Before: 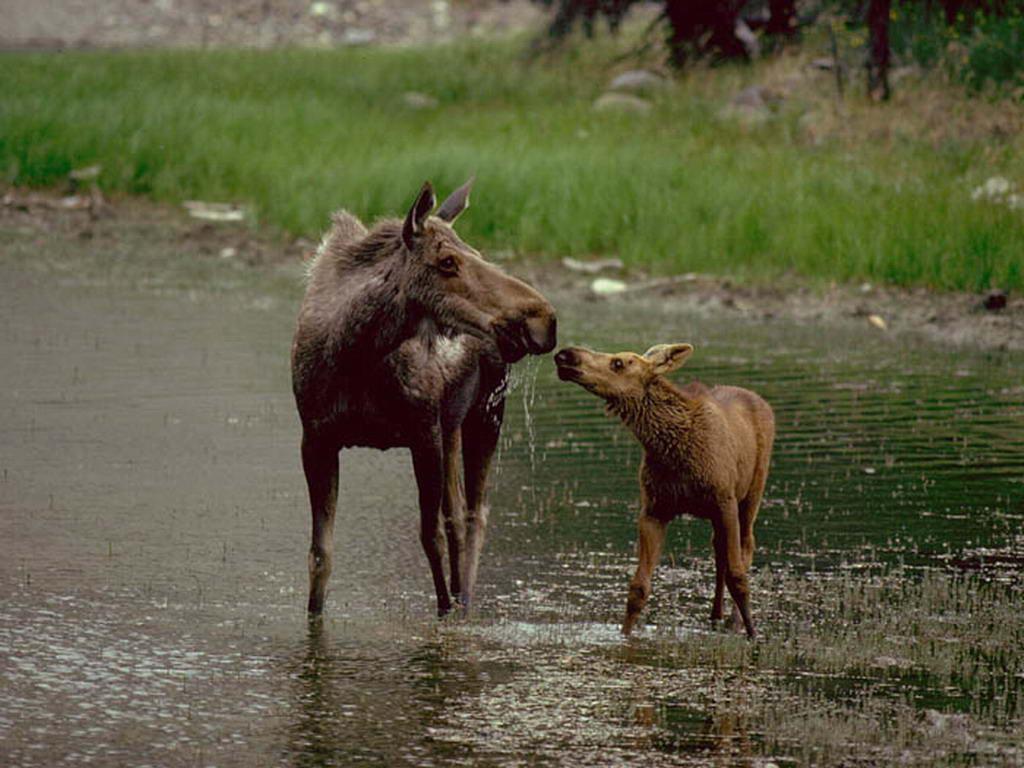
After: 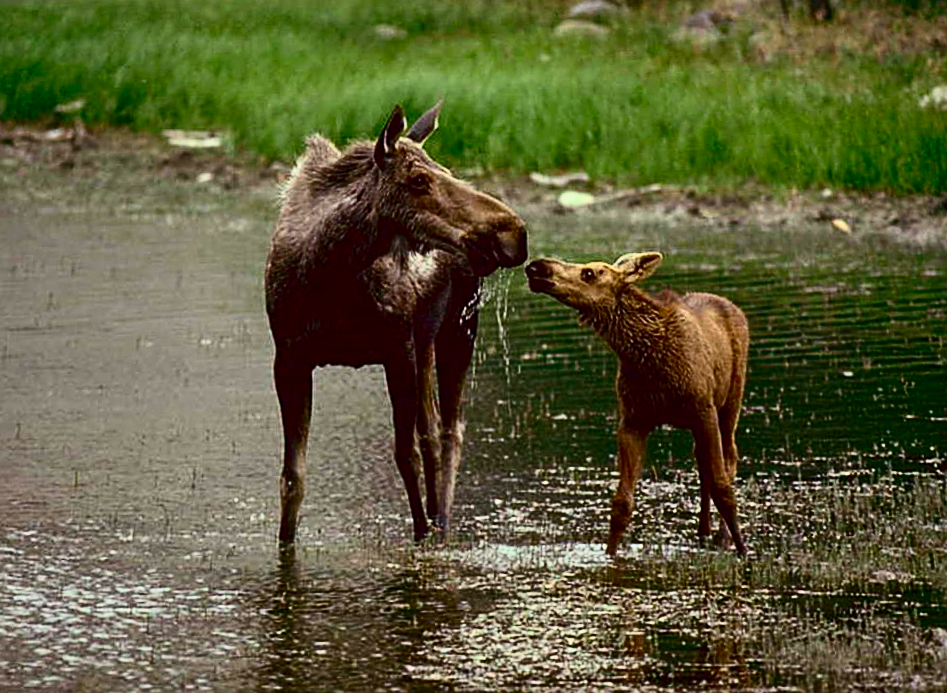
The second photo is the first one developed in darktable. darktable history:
sharpen: on, module defaults
tone equalizer: on, module defaults
rgb levels: preserve colors max RGB
contrast brightness saturation: contrast 0.28
crop and rotate: top 6.25%
rotate and perspective: rotation -1.68°, lens shift (vertical) -0.146, crop left 0.049, crop right 0.912, crop top 0.032, crop bottom 0.96
tone curve: curves: ch0 [(0, 0) (0.091, 0.077) (0.517, 0.574) (0.745, 0.82) (0.844, 0.908) (0.909, 0.942) (1, 0.973)]; ch1 [(0, 0) (0.437, 0.404) (0.5, 0.5) (0.534, 0.546) (0.58, 0.603) (0.616, 0.649) (1, 1)]; ch2 [(0, 0) (0.442, 0.415) (0.5, 0.5) (0.535, 0.547) (0.585, 0.62) (1, 1)], color space Lab, independent channels, preserve colors none
